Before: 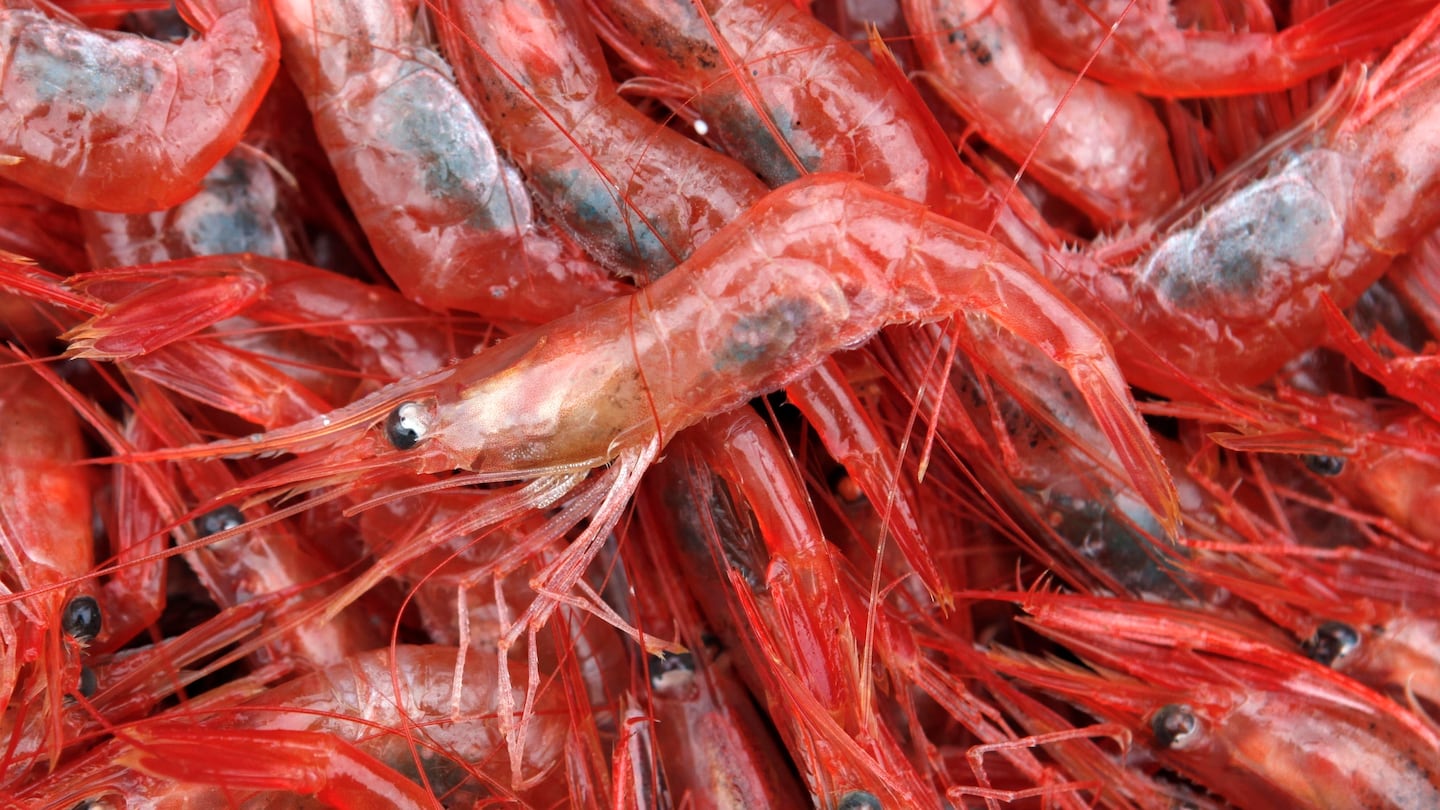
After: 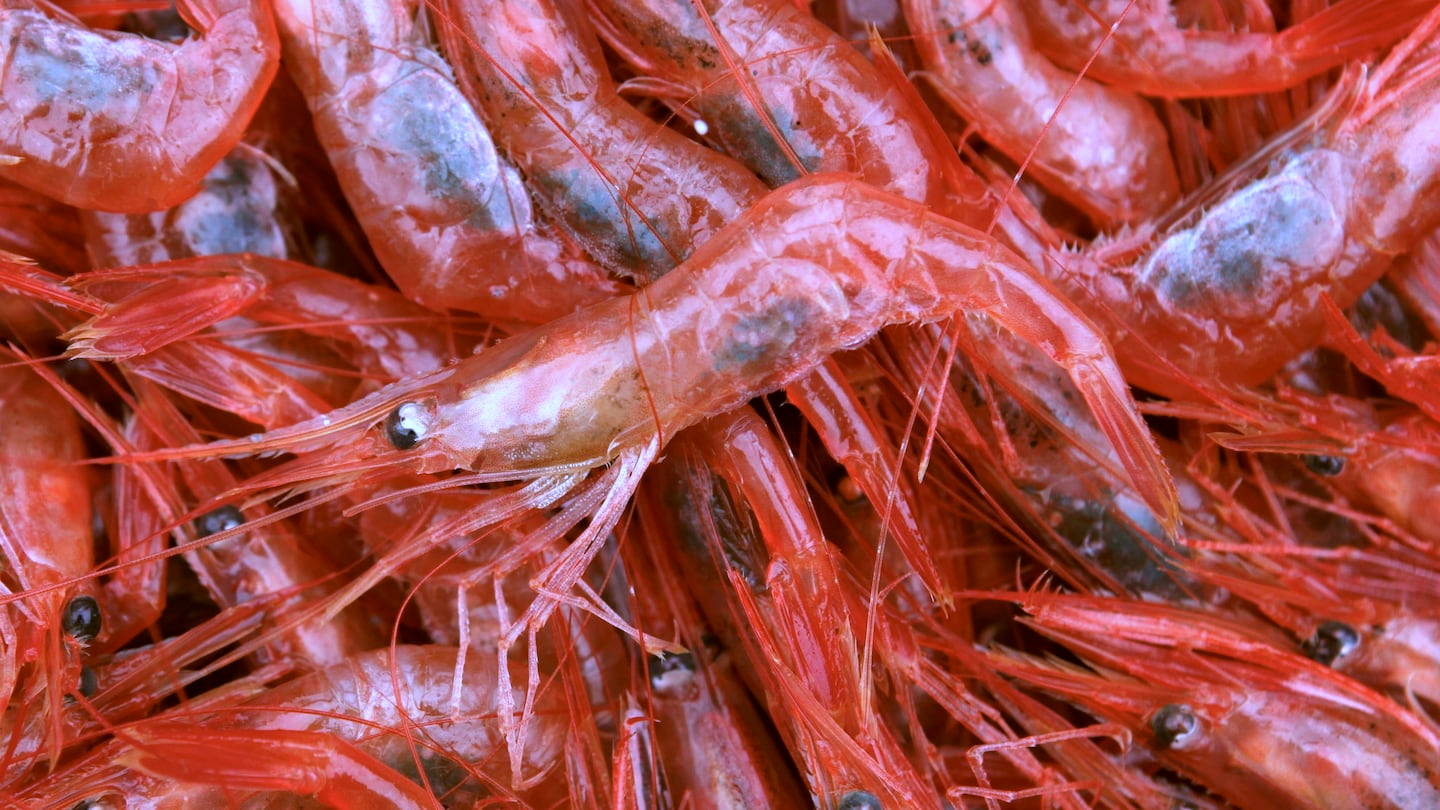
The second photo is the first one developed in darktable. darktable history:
color calibration: illuminant as shot in camera, x 0.442, y 0.414, temperature 2941.64 K, gamut compression 1.64
color correction: highlights a* 8.39, highlights b* 15.17, shadows a* -0.593, shadows b* 25.72
